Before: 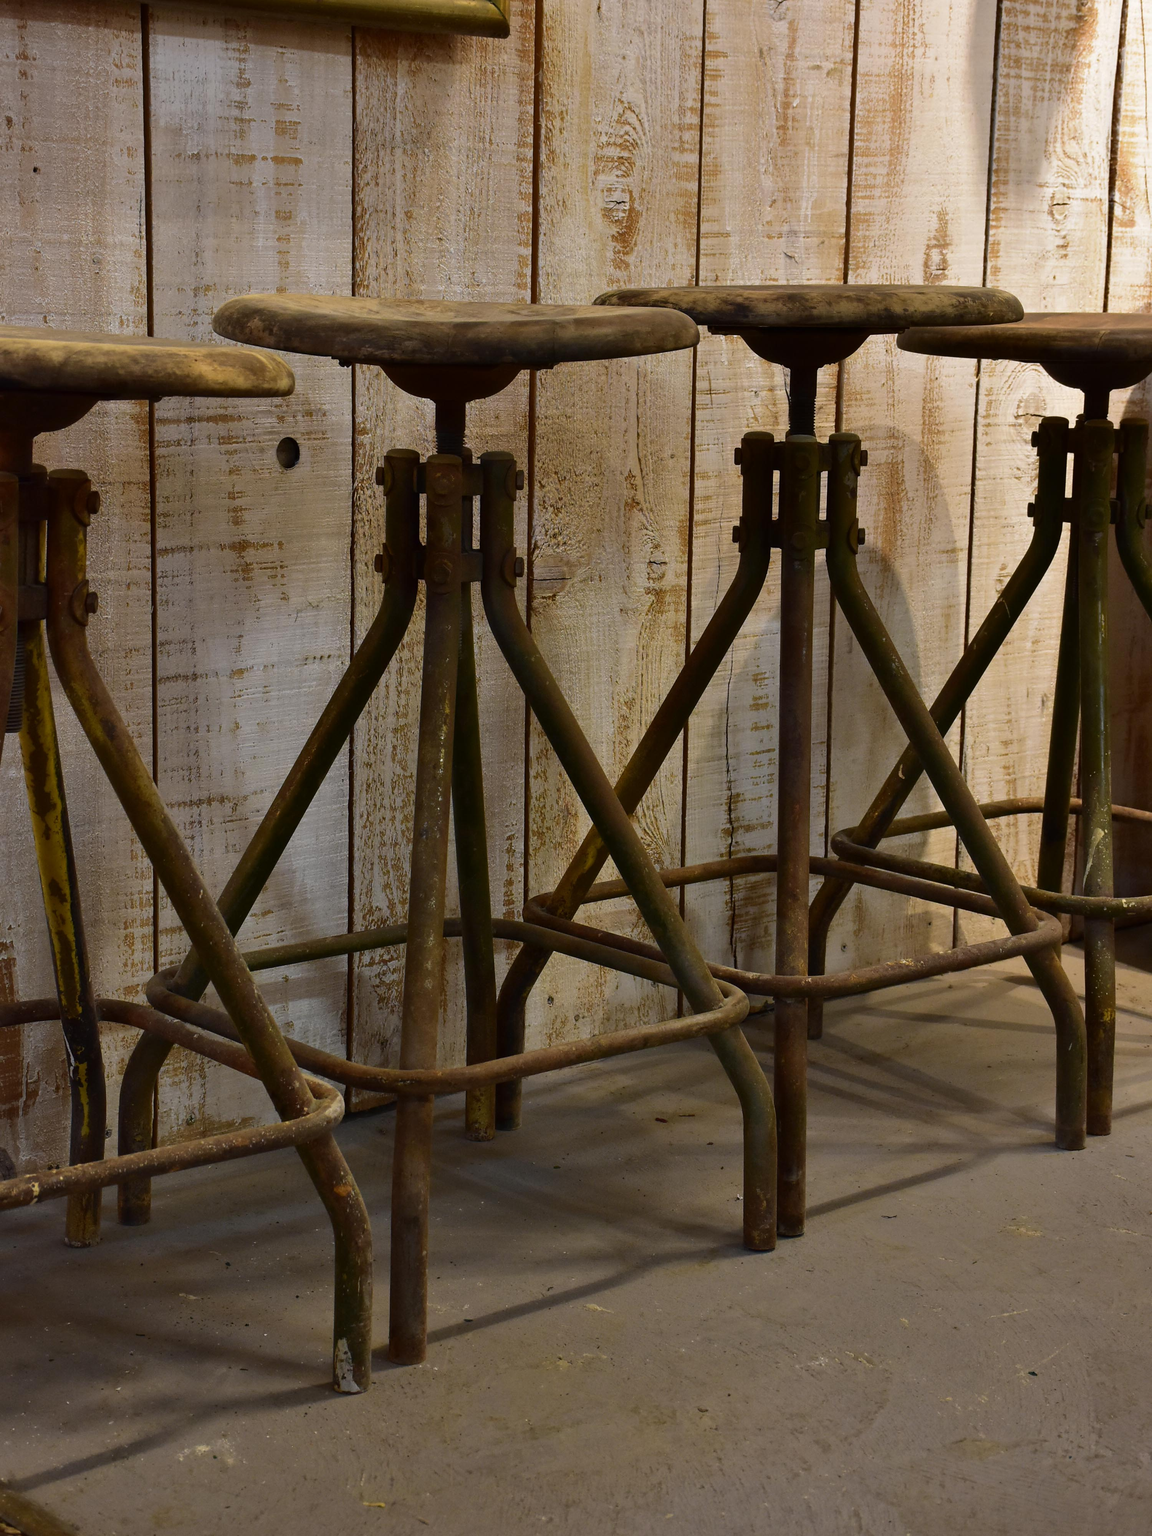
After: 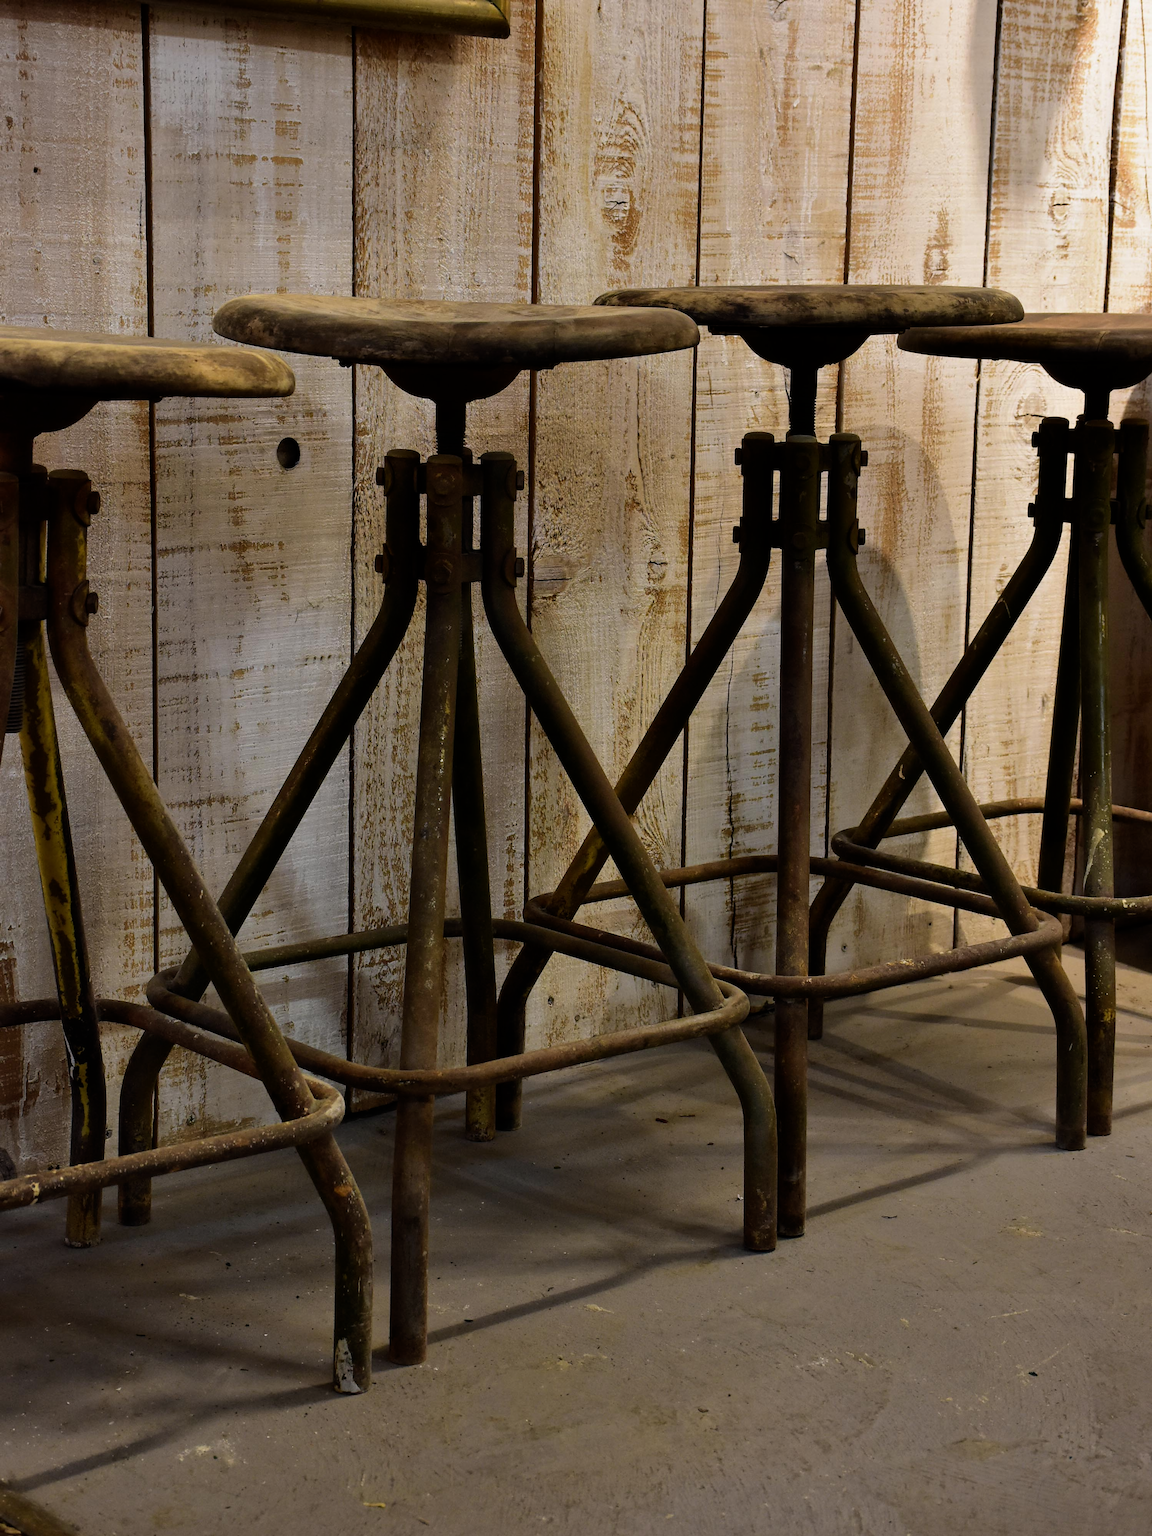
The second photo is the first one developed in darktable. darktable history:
filmic rgb: black relative exposure -12 EV, white relative exposure 2.8 EV, target black luminance 0%, hardness 8.1, latitude 71.35%, contrast 1.139, highlights saturation mix 10.24%, shadows ↔ highlights balance -0.388%
